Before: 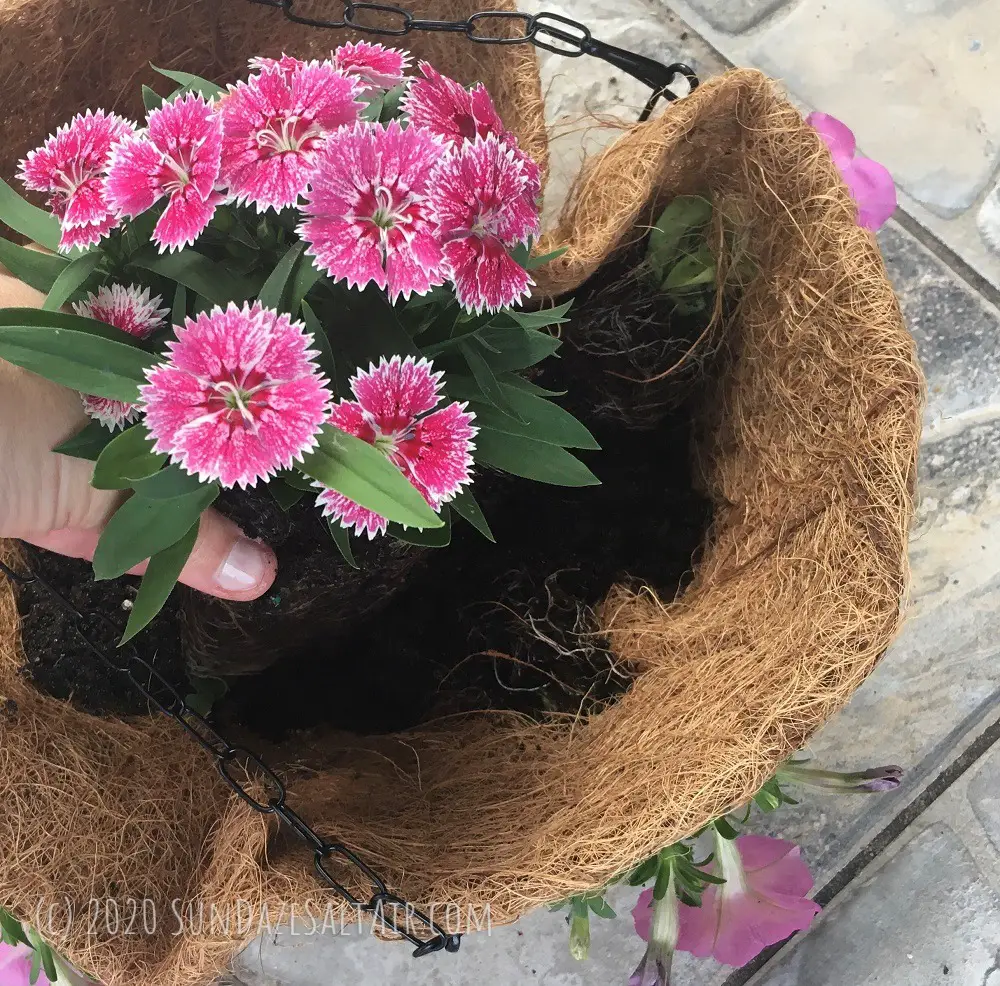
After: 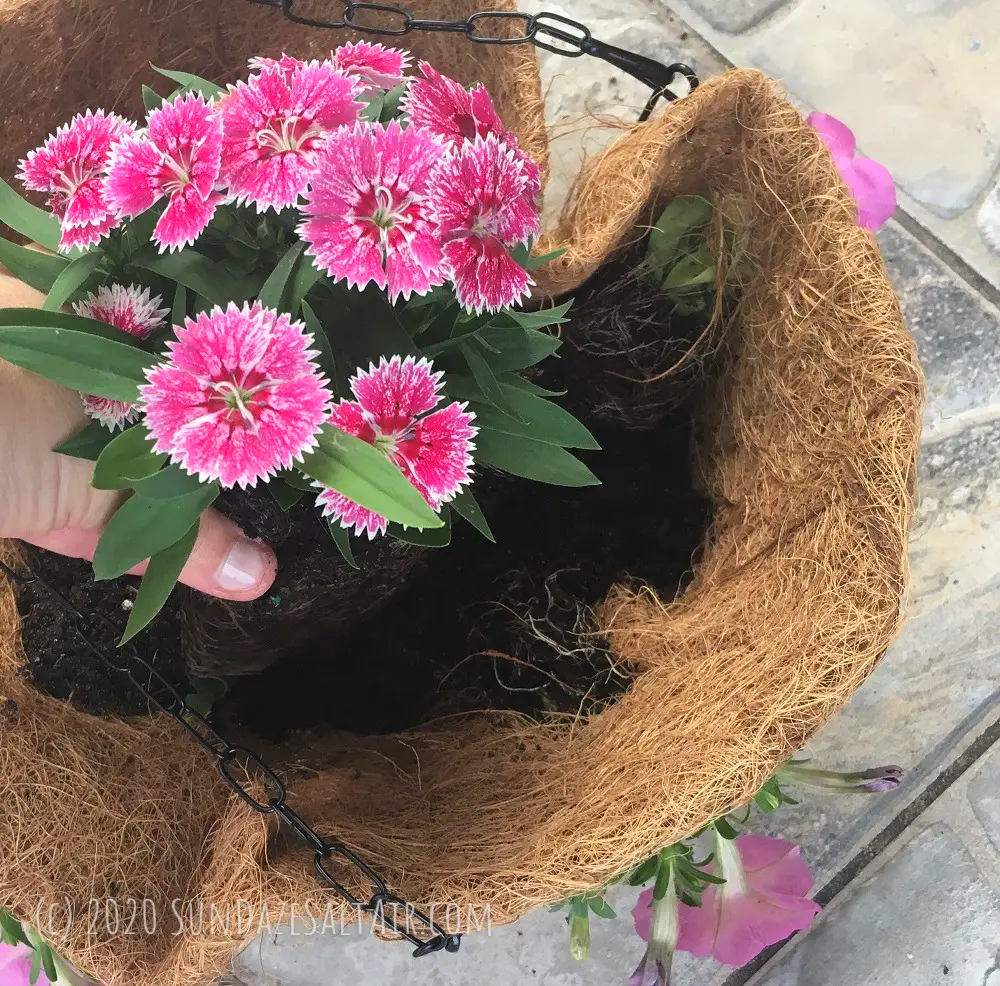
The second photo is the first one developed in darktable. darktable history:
contrast brightness saturation: contrast 0.029, brightness 0.066, saturation 0.122
